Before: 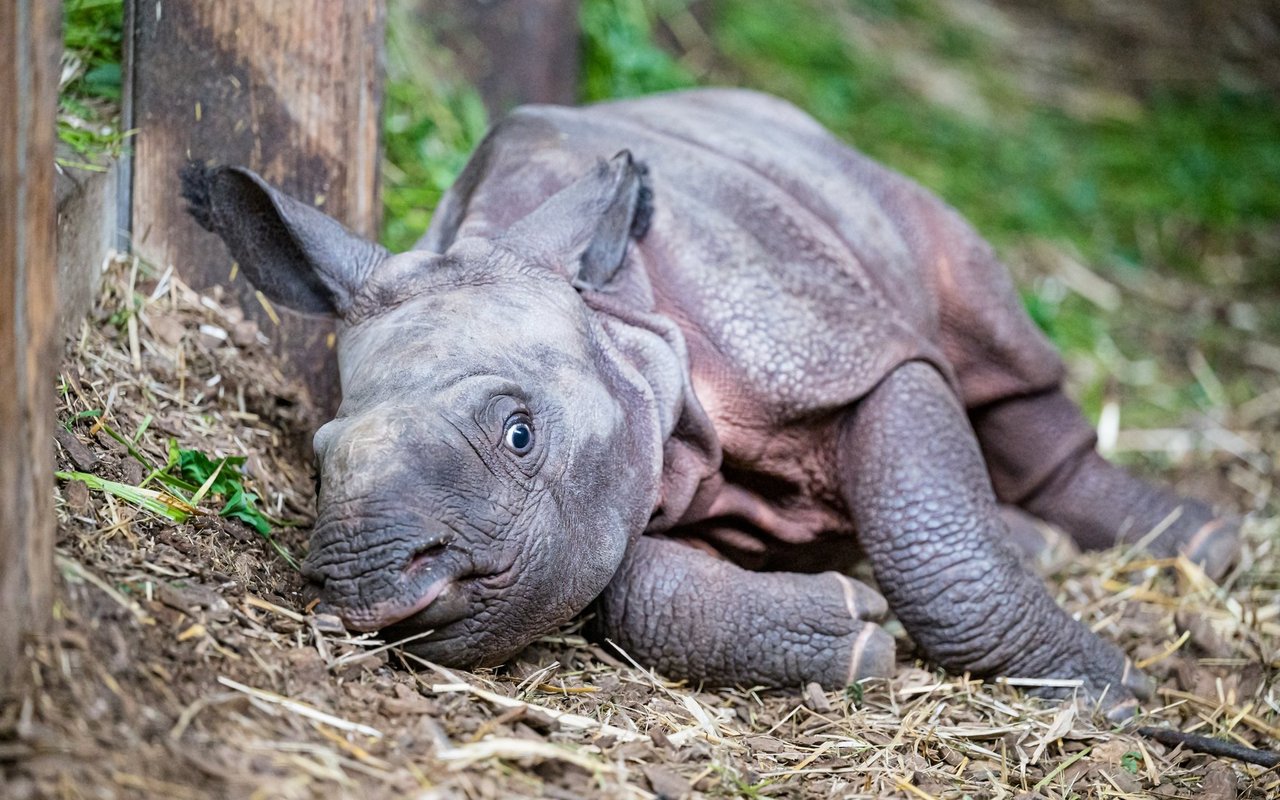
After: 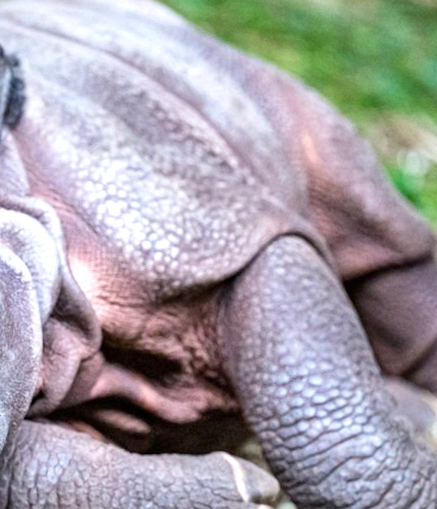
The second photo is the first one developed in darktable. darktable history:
rotate and perspective: rotation -1.68°, lens shift (vertical) -0.146, crop left 0.049, crop right 0.912, crop top 0.032, crop bottom 0.96
crop and rotate: left 49.936%, top 10.094%, right 13.136%, bottom 24.256%
exposure: exposure 0.6 EV, compensate highlight preservation false
